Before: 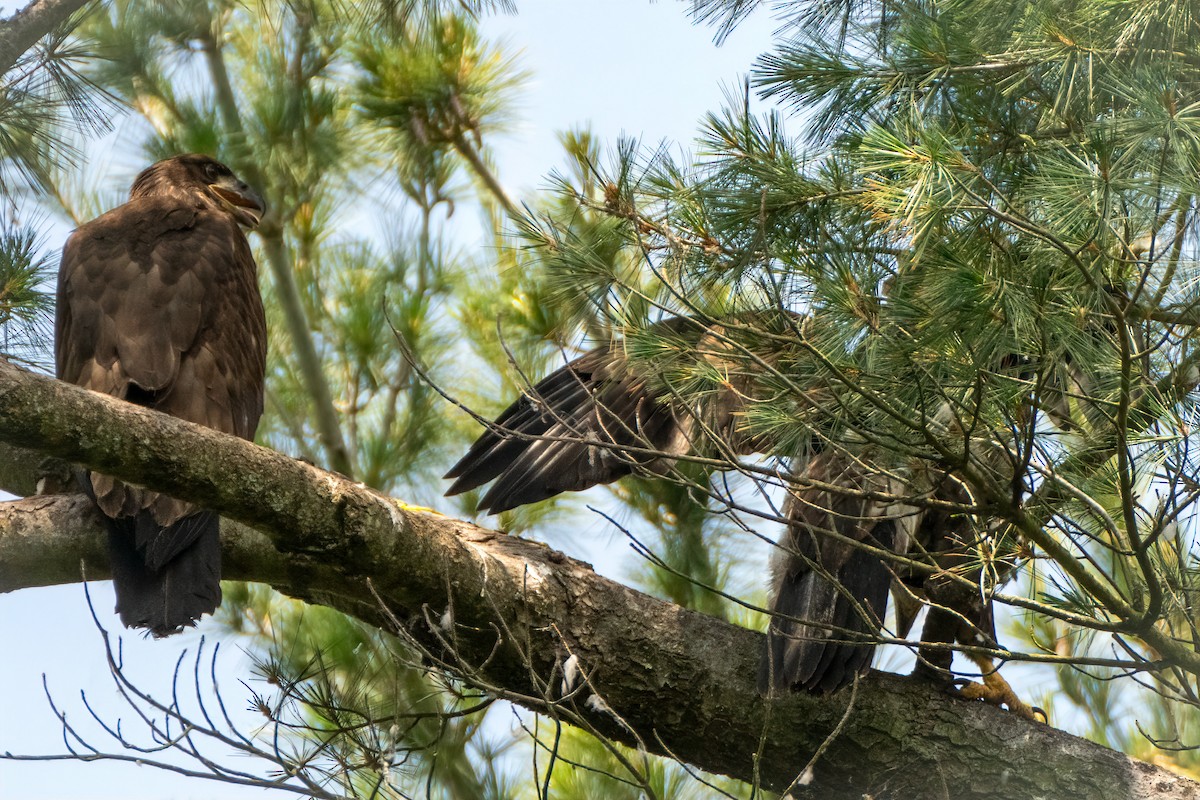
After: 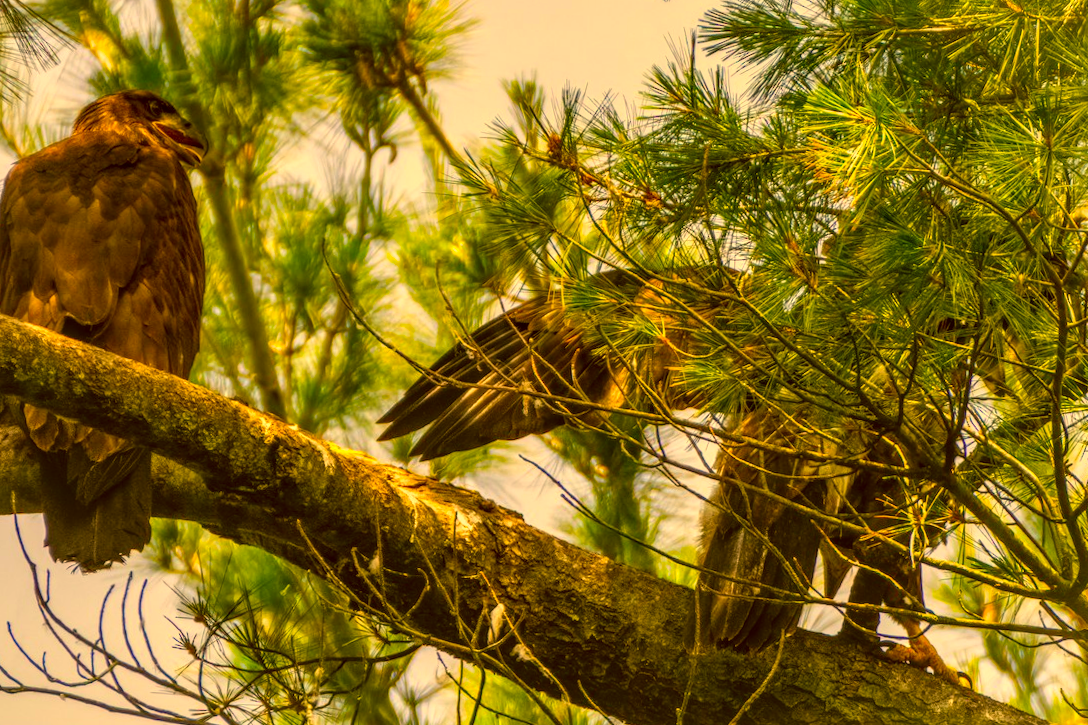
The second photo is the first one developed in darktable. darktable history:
color correction: highlights a* 10.44, highlights b* 30.04, shadows a* 2.73, shadows b* 17.51, saturation 1.72
crop and rotate: angle -1.96°, left 3.097%, top 4.154%, right 1.586%, bottom 0.529%
local contrast: highlights 12%, shadows 38%, detail 183%, midtone range 0.471
contrast brightness saturation: contrast -0.28
